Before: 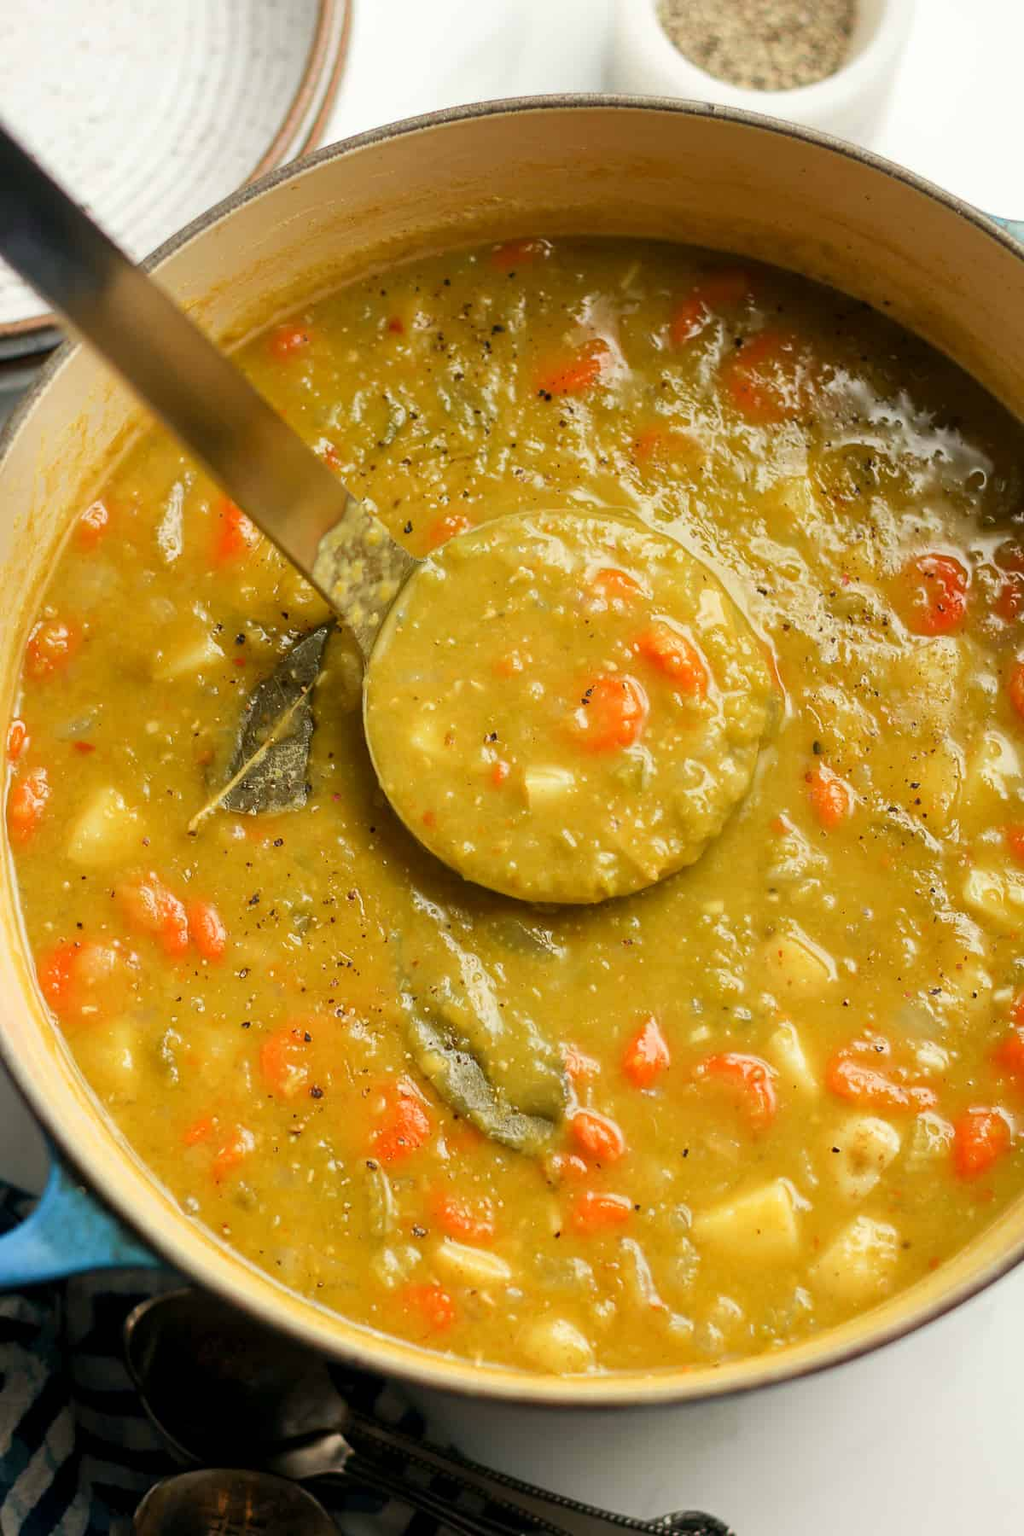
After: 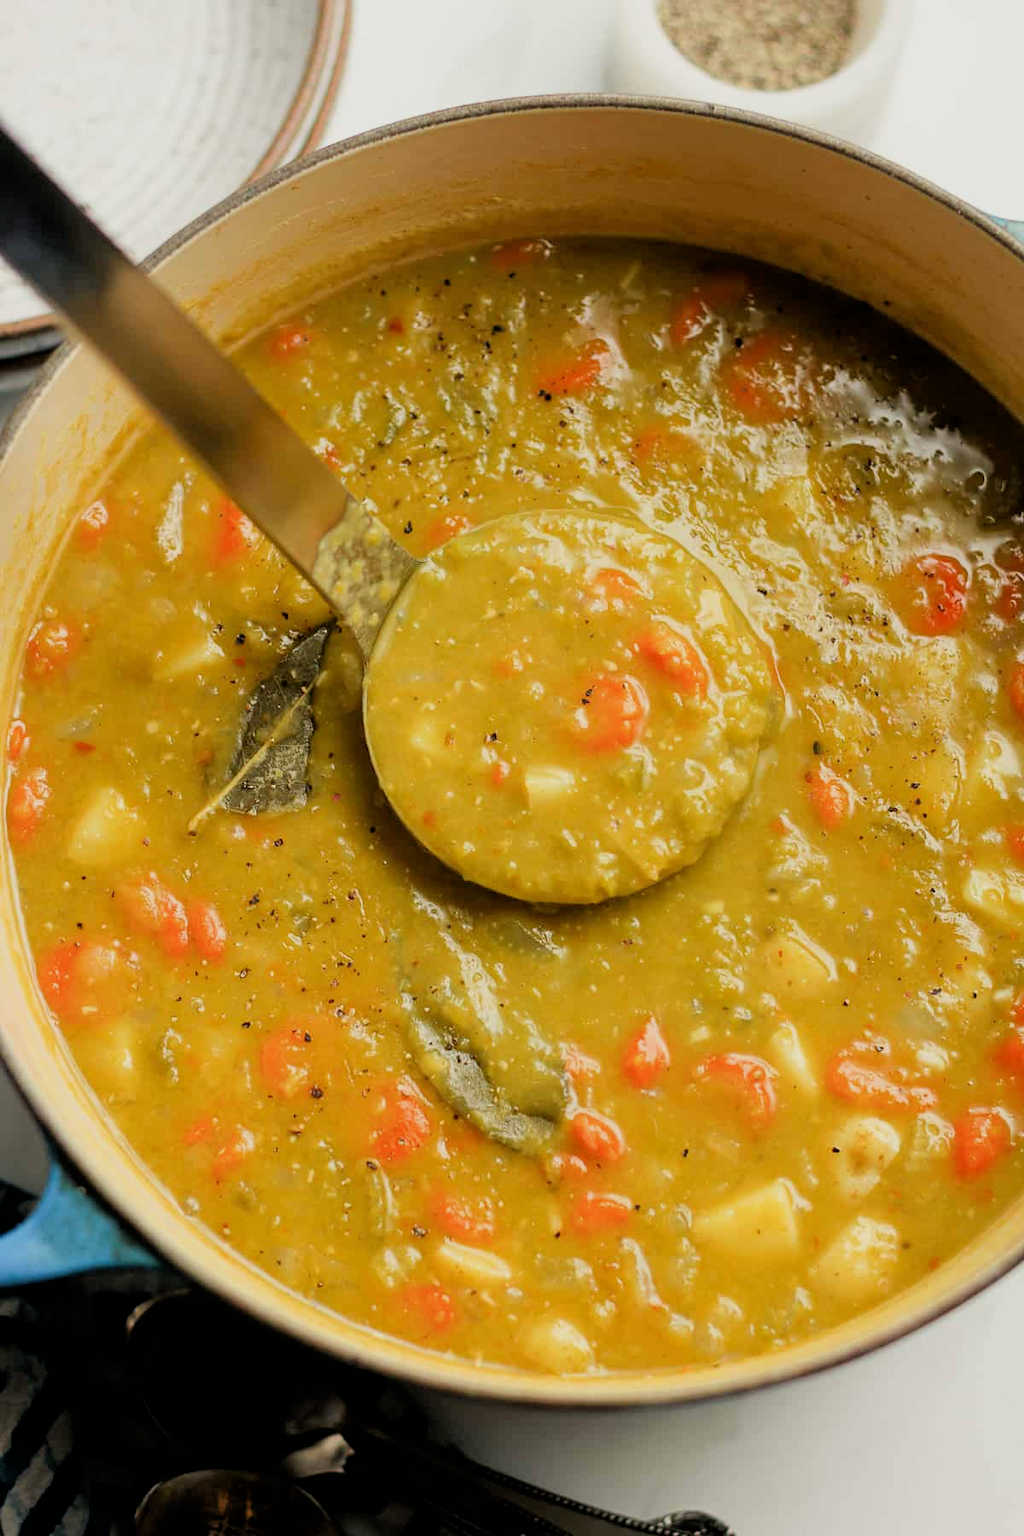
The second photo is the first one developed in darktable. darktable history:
filmic rgb: black relative exposure -5.75 EV, white relative exposure 3.4 EV, threshold 2.99 EV, hardness 3.65, enable highlight reconstruction true
